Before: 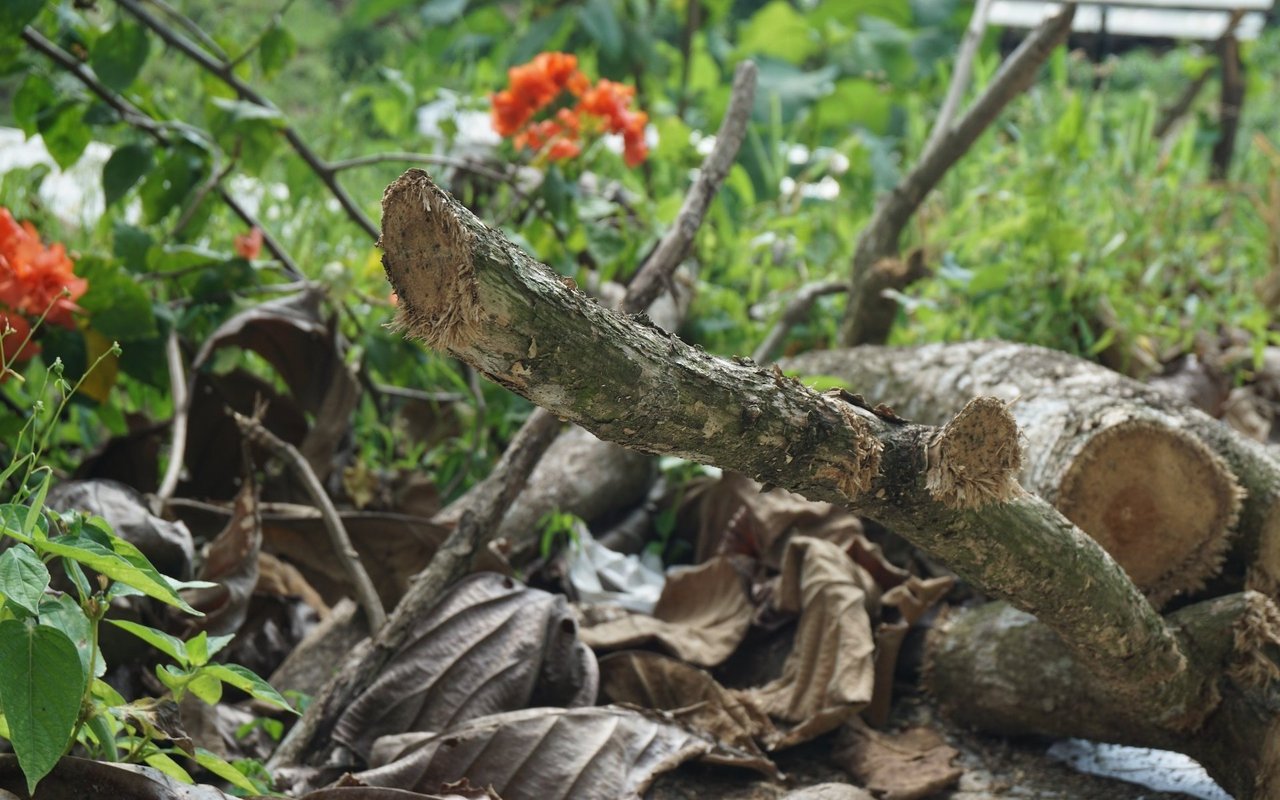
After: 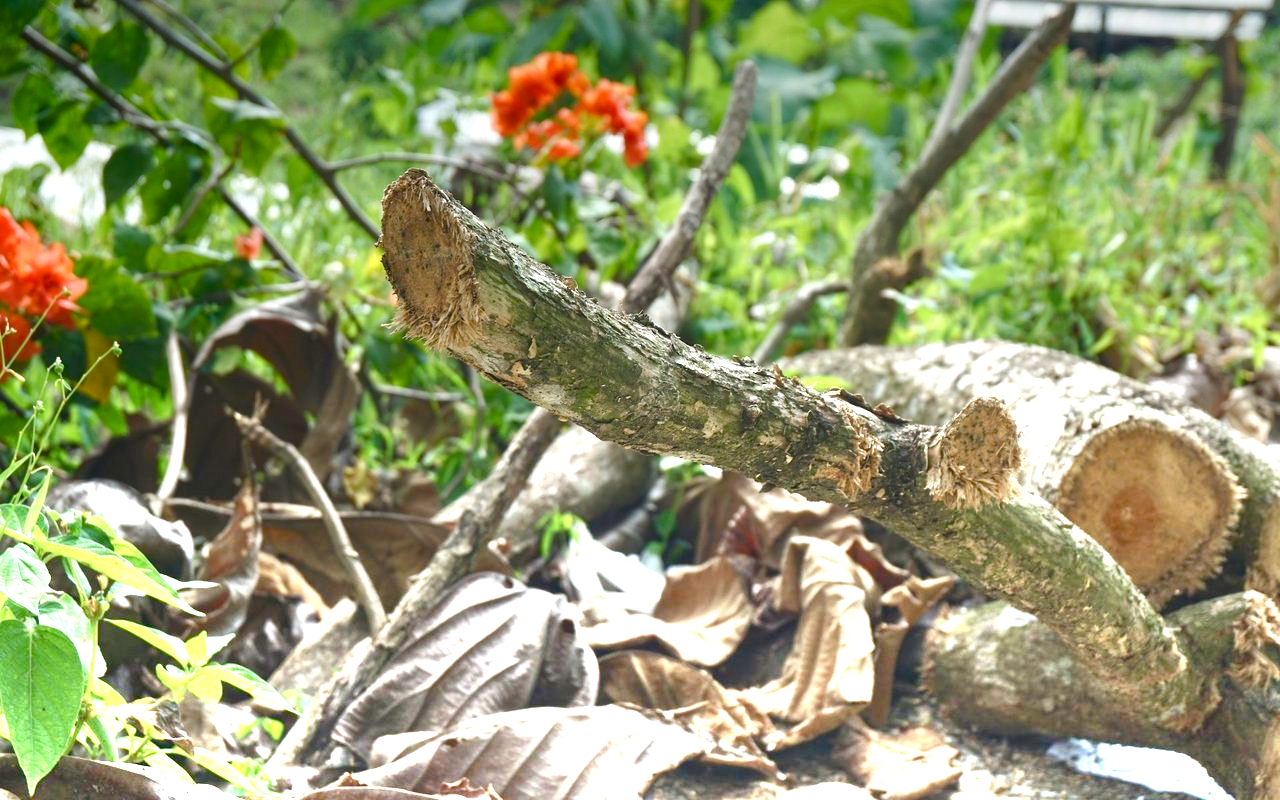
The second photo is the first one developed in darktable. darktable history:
color balance rgb: perceptual saturation grading › global saturation 20%, perceptual saturation grading › highlights -25%, perceptual saturation grading › shadows 50%
graduated density: density -3.9 EV
